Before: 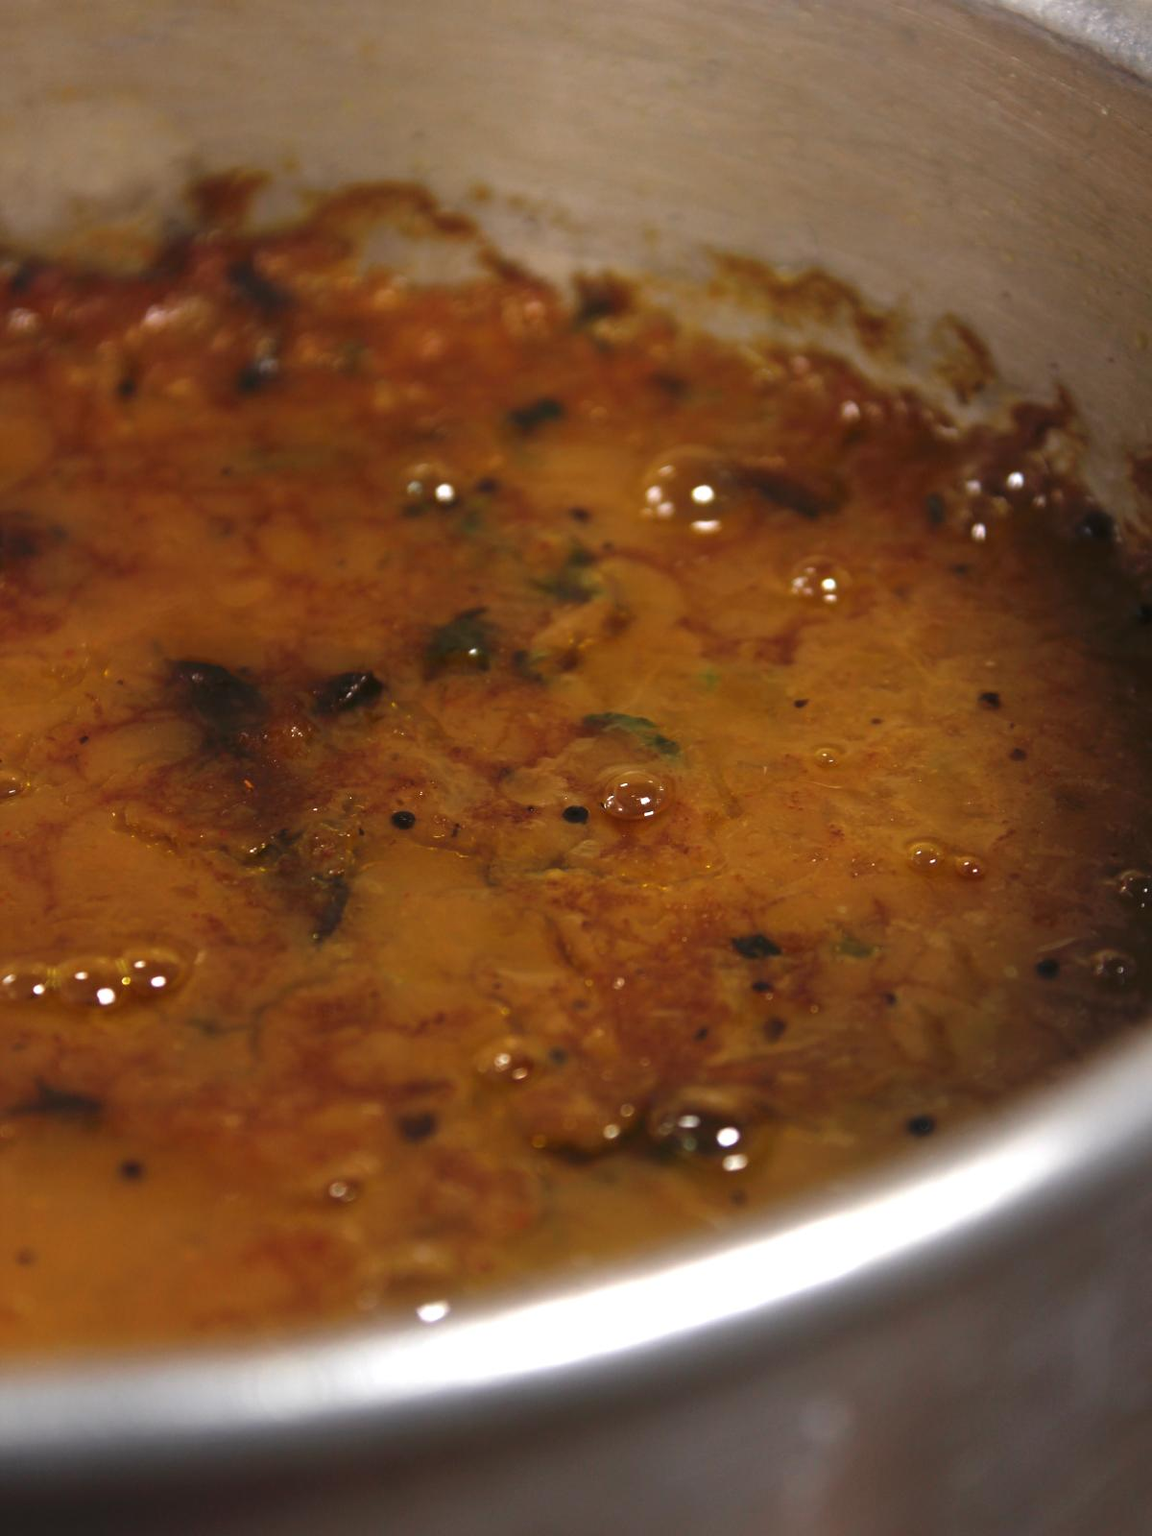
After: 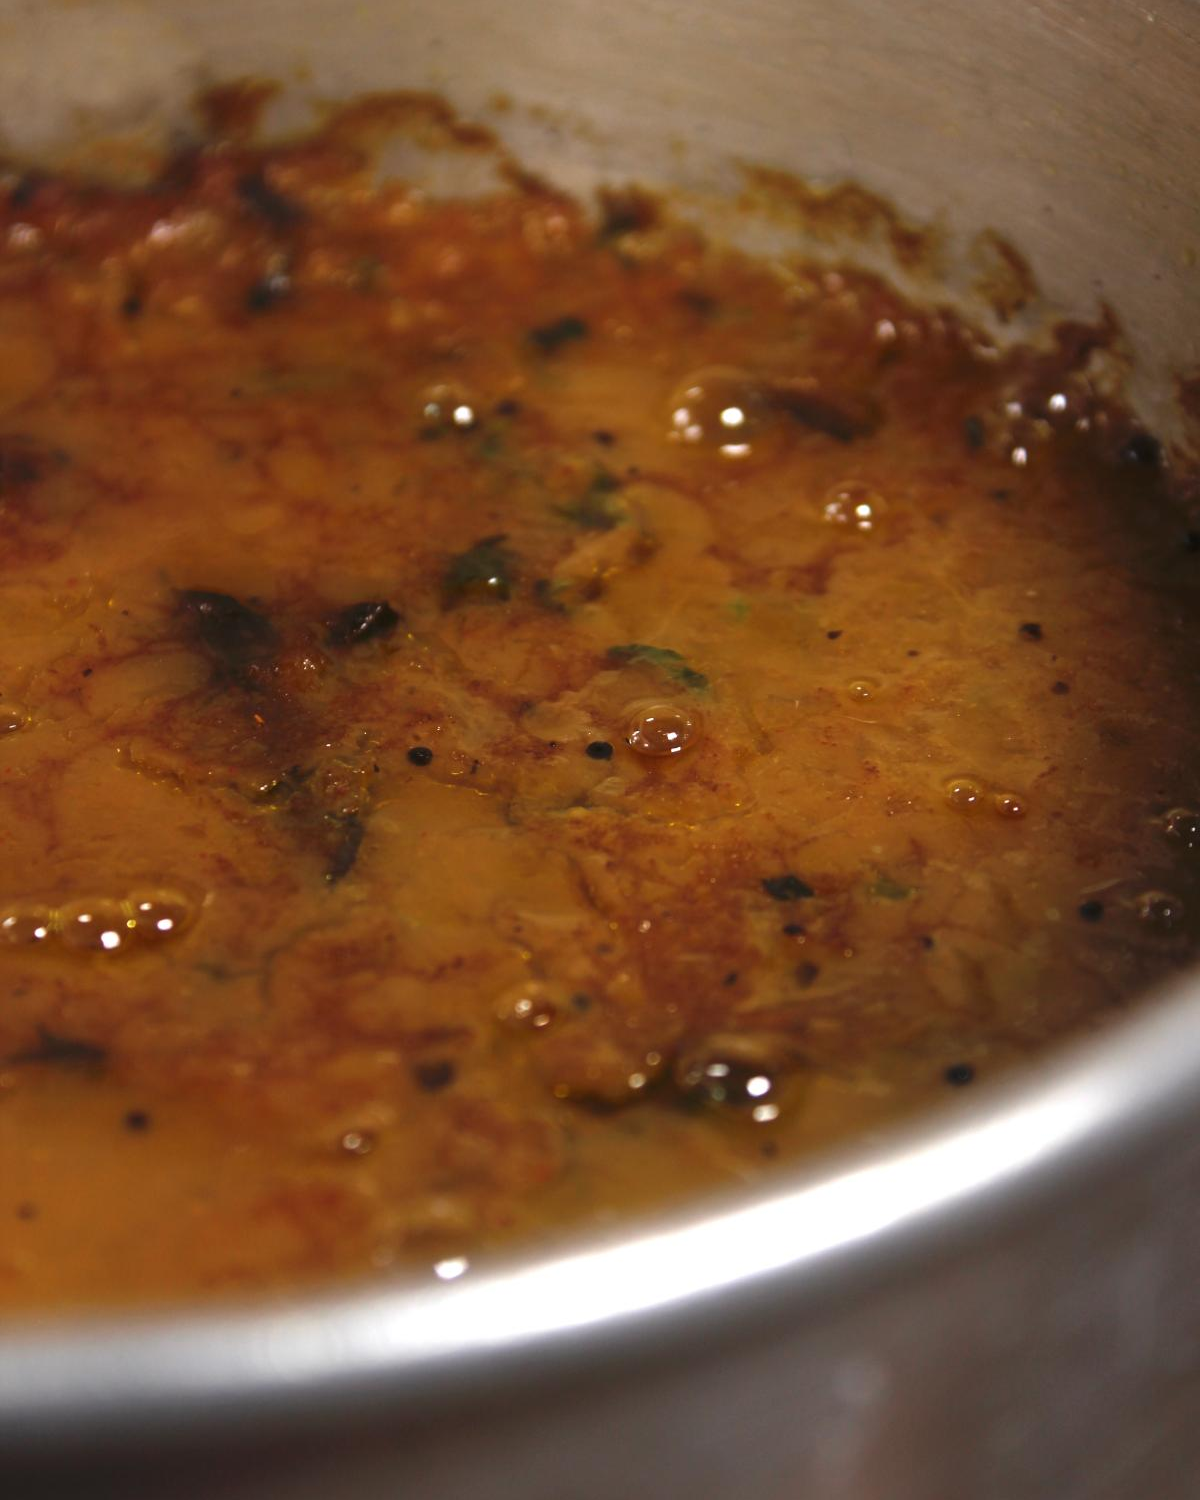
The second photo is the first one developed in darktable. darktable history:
crop and rotate: top 6.25%
